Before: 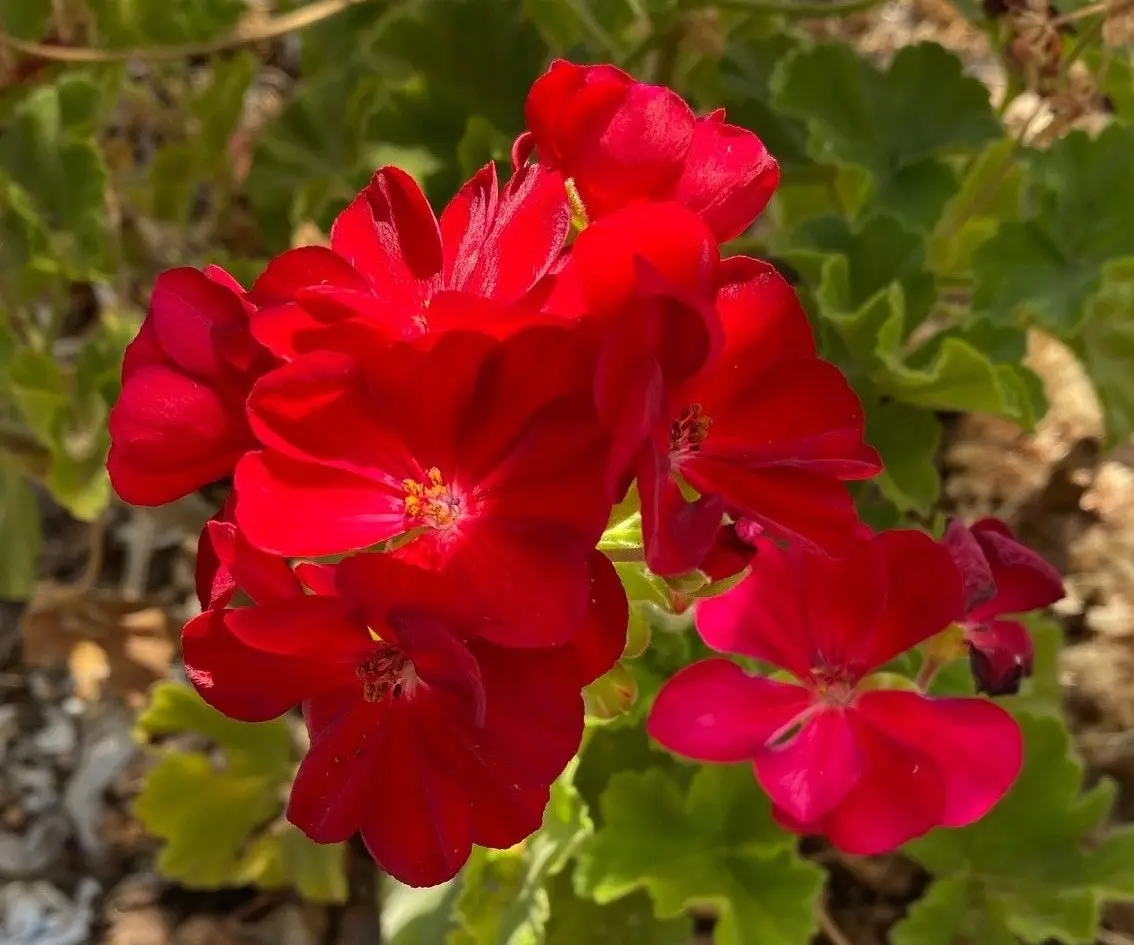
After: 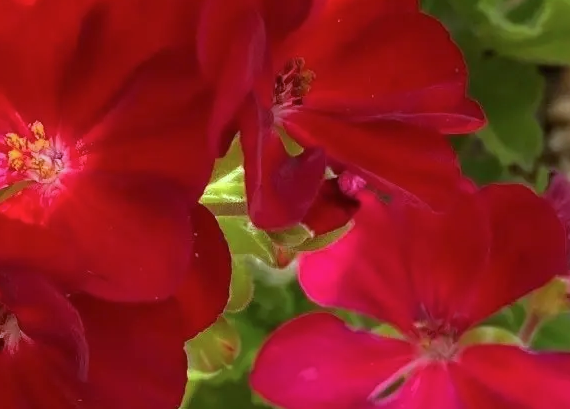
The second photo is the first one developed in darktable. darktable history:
crop: left 35.03%, top 36.625%, right 14.663%, bottom 20.057%
color calibration: illuminant as shot in camera, x 0.378, y 0.381, temperature 4093.13 K, saturation algorithm version 1 (2020)
